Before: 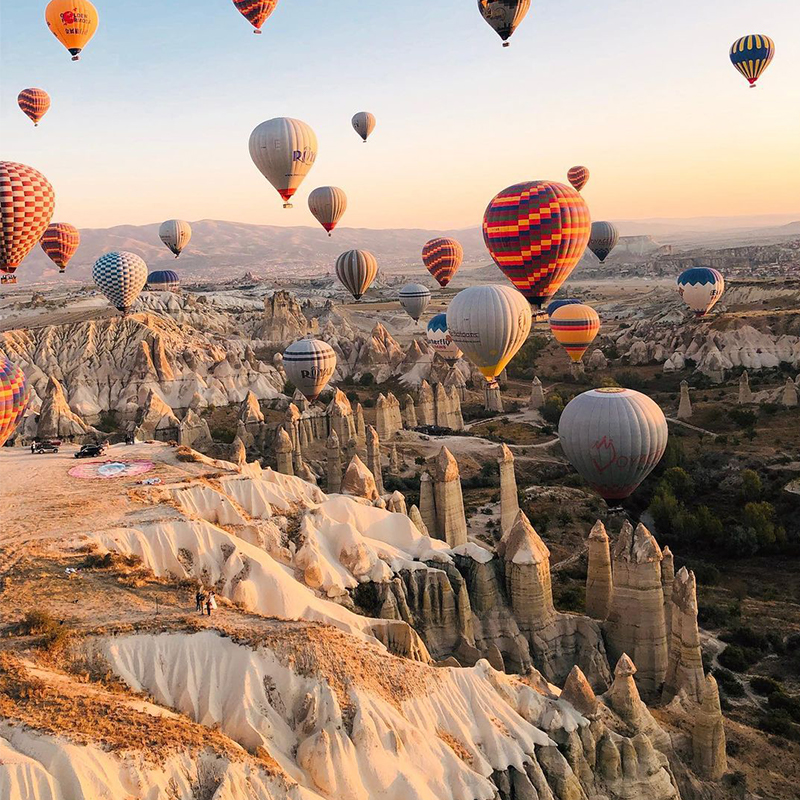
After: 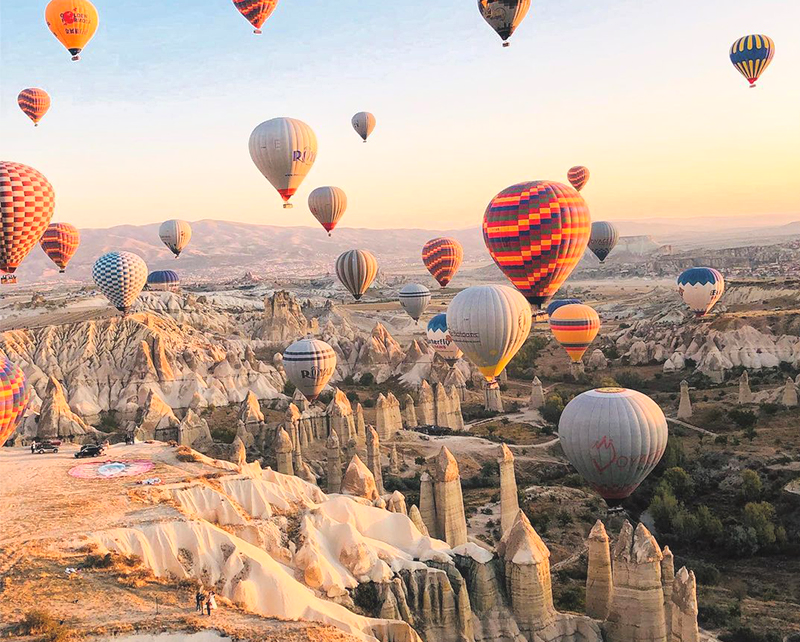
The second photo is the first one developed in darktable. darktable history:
exposure: black level correction -0.005, exposure 0.622 EV, compensate highlight preservation false
crop: bottom 19.644%
global tonemap: drago (1, 100), detail 1
